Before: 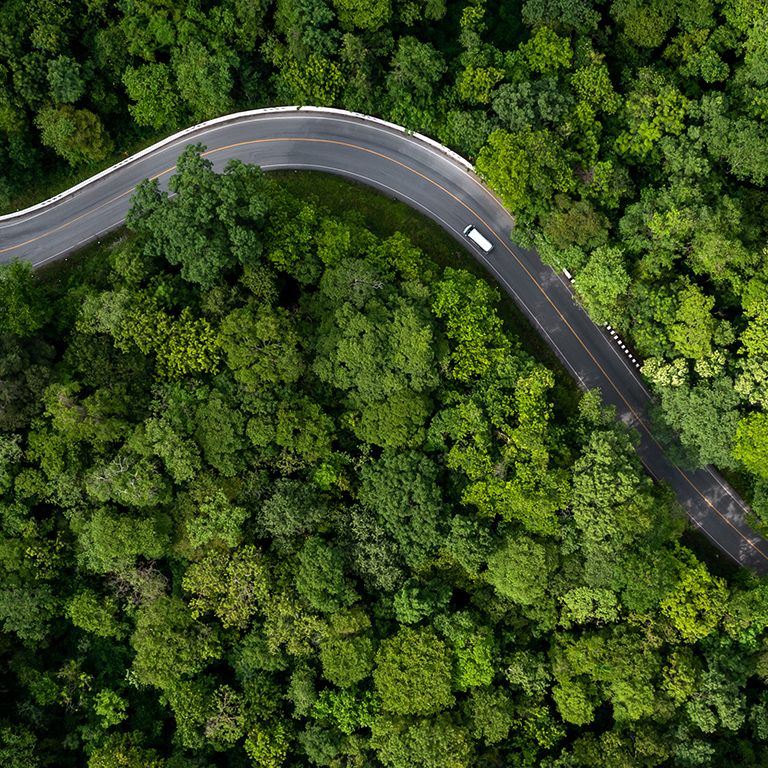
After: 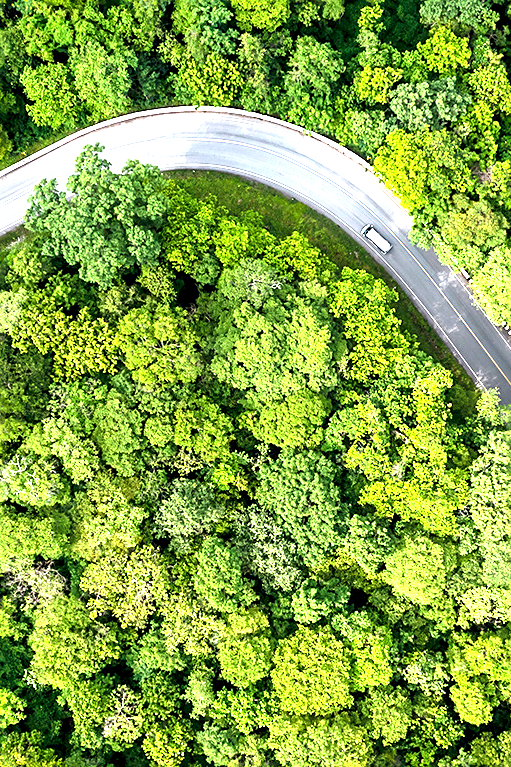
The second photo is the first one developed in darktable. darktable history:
crop and rotate: left 13.342%, right 19.991%
sharpen: radius 1.864, amount 0.398, threshold 1.271
exposure: black level correction 0.001, exposure 1.05 EV, compensate exposure bias true, compensate highlight preservation false
